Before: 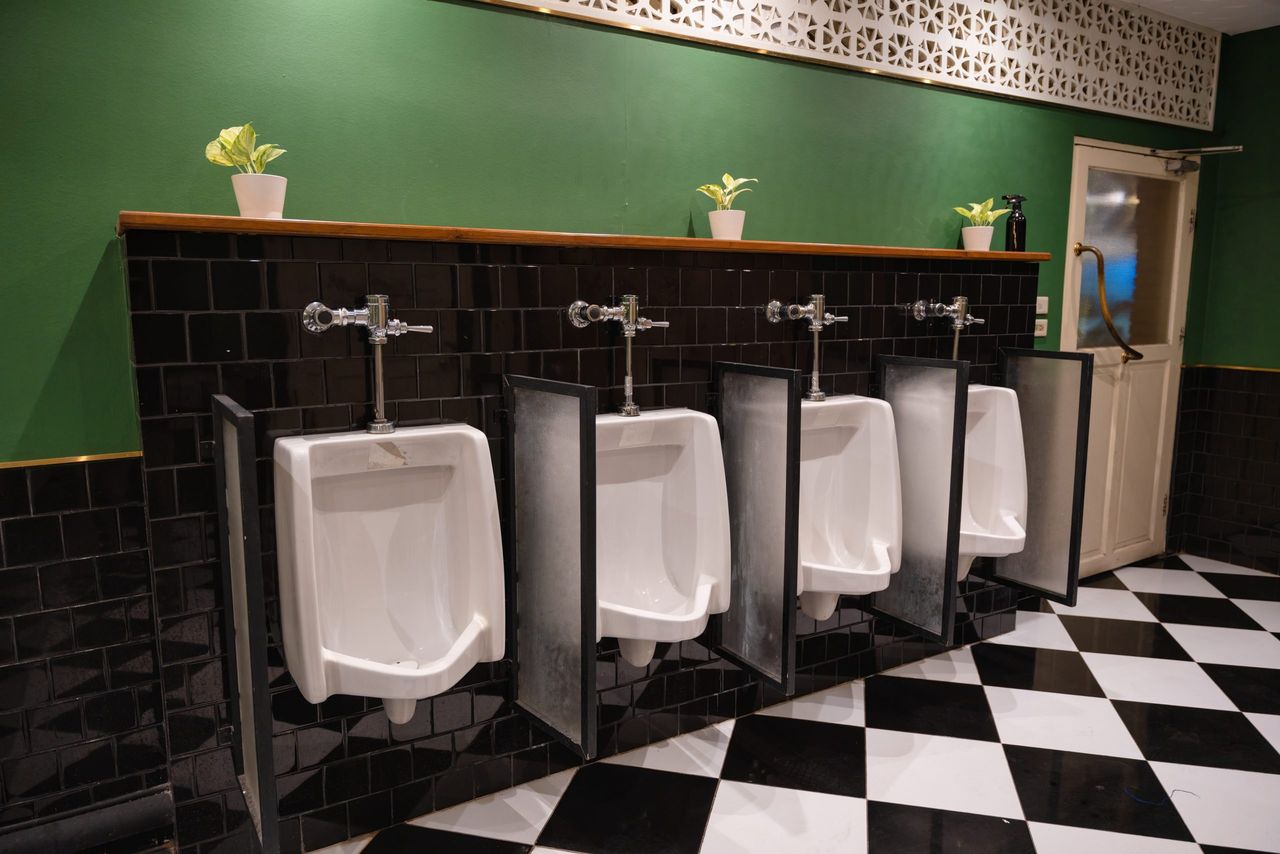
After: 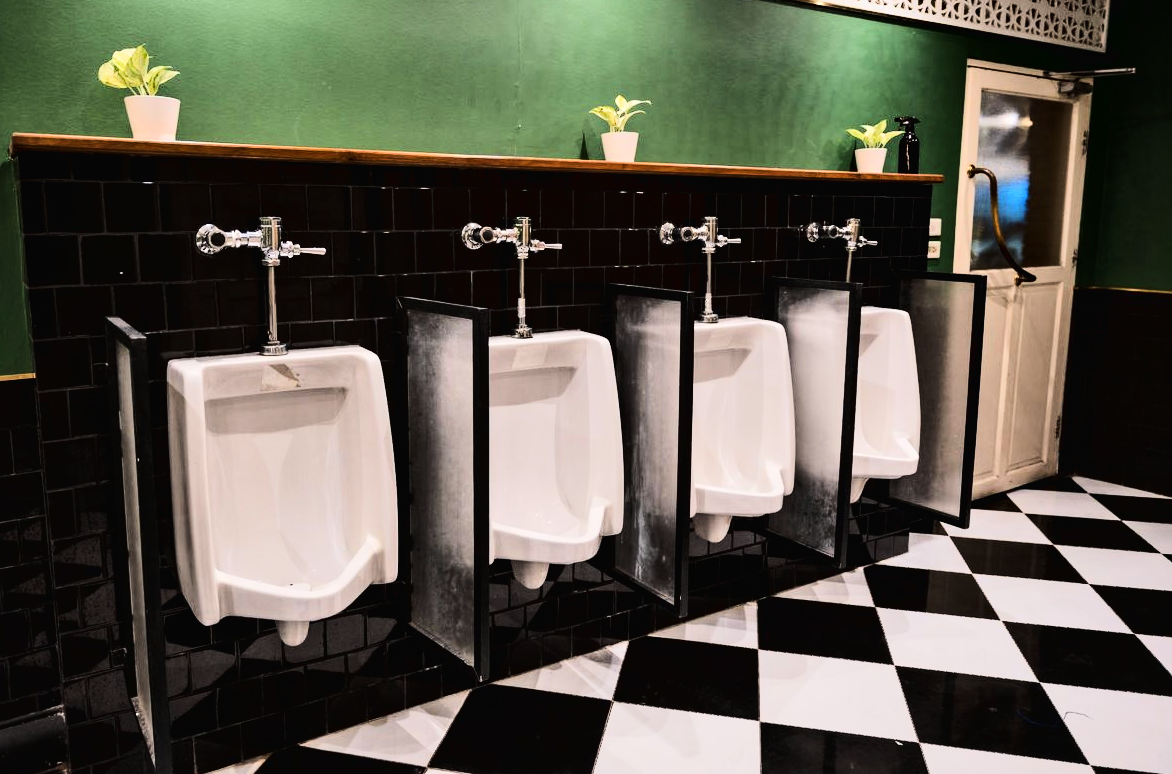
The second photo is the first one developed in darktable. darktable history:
tone curve: curves: ch0 [(0, 0.015) (0.037, 0.022) (0.131, 0.116) (0.316, 0.345) (0.49, 0.615) (0.677, 0.82) (0.813, 0.891) (1, 0.955)]; ch1 [(0, 0) (0.366, 0.367) (0.475, 0.462) (0.494, 0.496) (0.504, 0.497) (0.554, 0.571) (0.618, 0.668) (1, 1)]; ch2 [(0, 0) (0.333, 0.346) (0.375, 0.375) (0.435, 0.424) (0.476, 0.492) (0.502, 0.499) (0.525, 0.522) (0.558, 0.575) (0.614, 0.656) (1, 1)], color space Lab, linked channels, preserve colors none
crop and rotate: left 8.404%, top 9.272%
base curve: curves: ch0 [(0, 0) (0.073, 0.04) (0.157, 0.139) (0.492, 0.492) (0.758, 0.758) (1, 1)]
contrast equalizer: y [[0.545, 0.572, 0.59, 0.59, 0.571, 0.545], [0.5 ×6], [0.5 ×6], [0 ×6], [0 ×6]]
